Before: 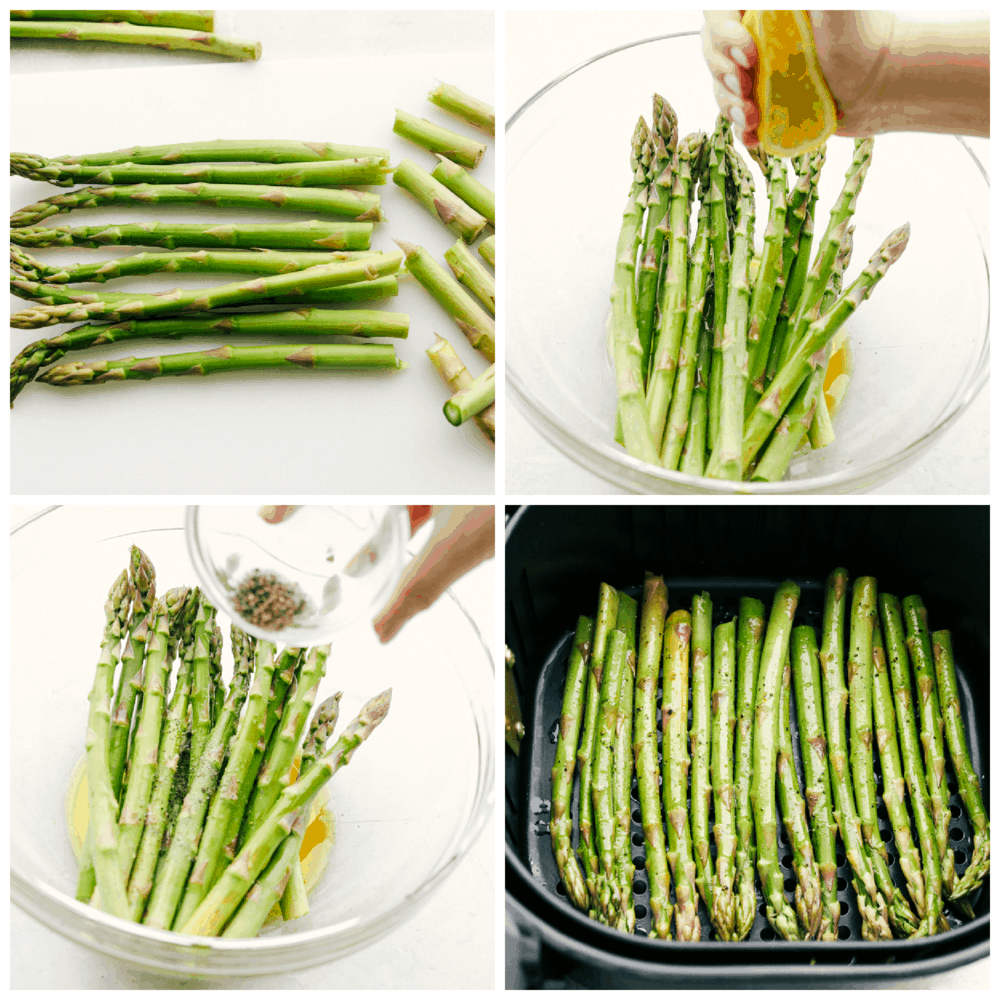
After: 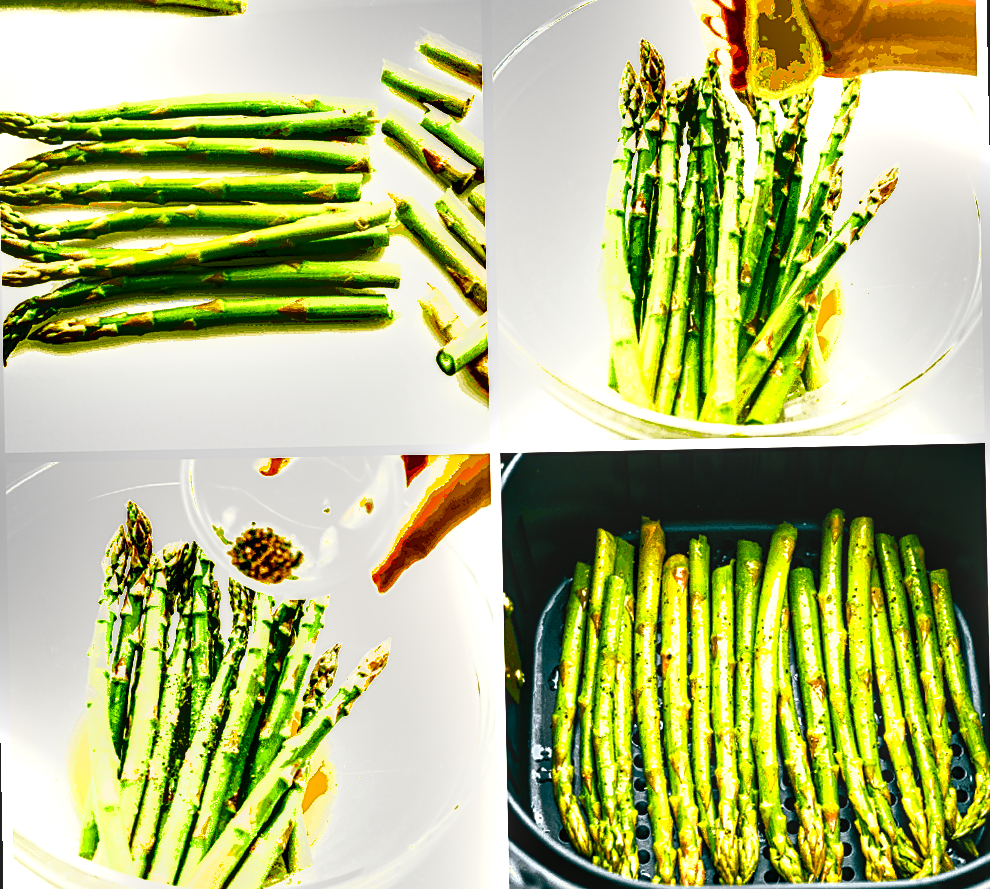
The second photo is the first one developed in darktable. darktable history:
color balance rgb: linear chroma grading › global chroma 25%, perceptual saturation grading › global saturation 40%, perceptual brilliance grading › global brilliance 30%, global vibrance 40%
crop: left 1.507%, top 6.147%, right 1.379%, bottom 6.637%
shadows and highlights: soften with gaussian
rotate and perspective: rotation -1.17°, automatic cropping off
local contrast: detail 130%
tone equalizer: on, module defaults
sharpen: on, module defaults
